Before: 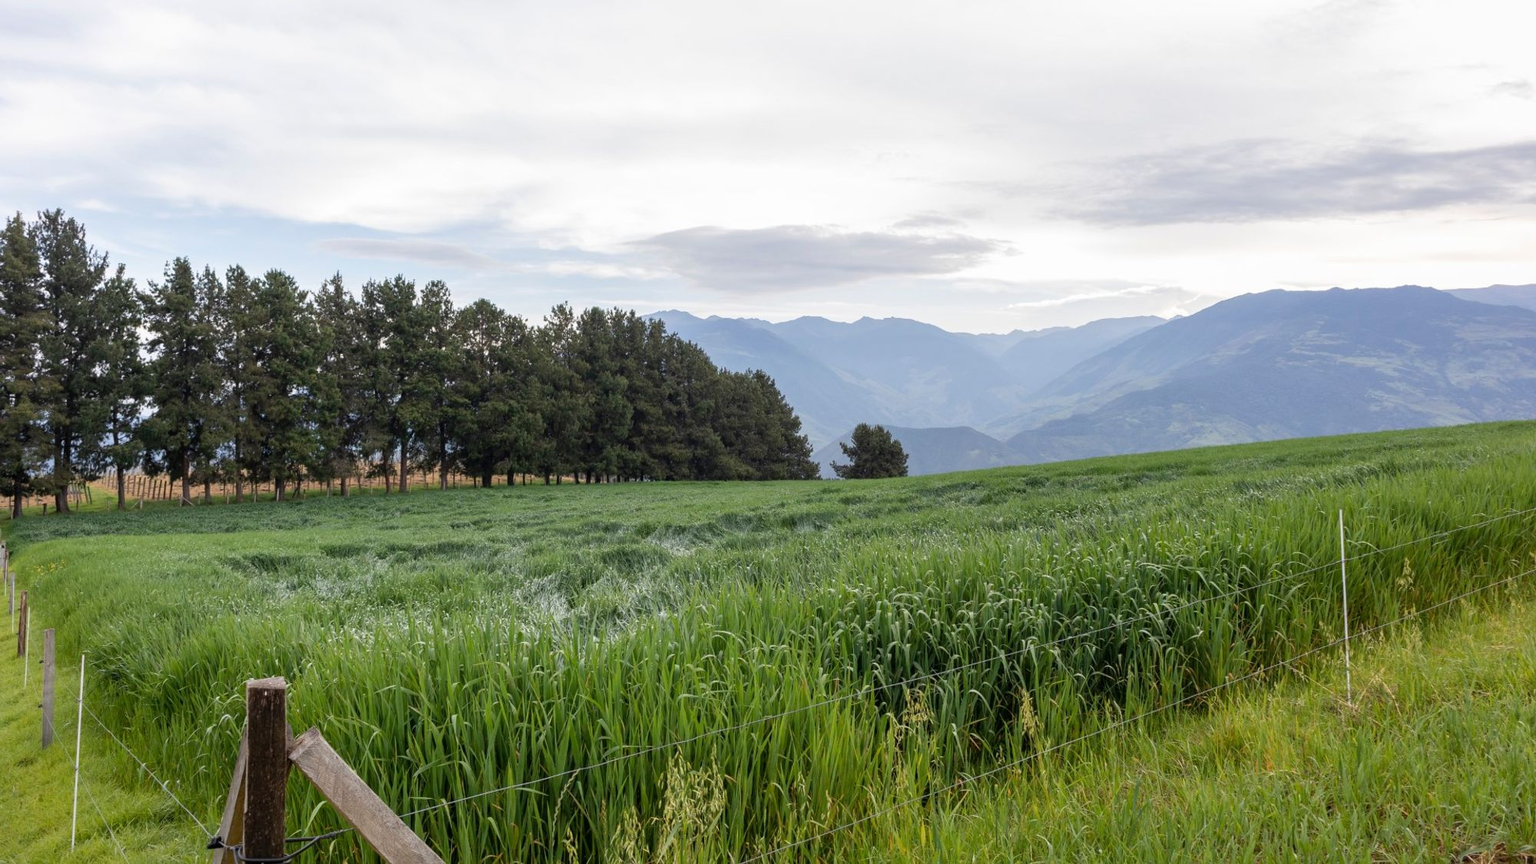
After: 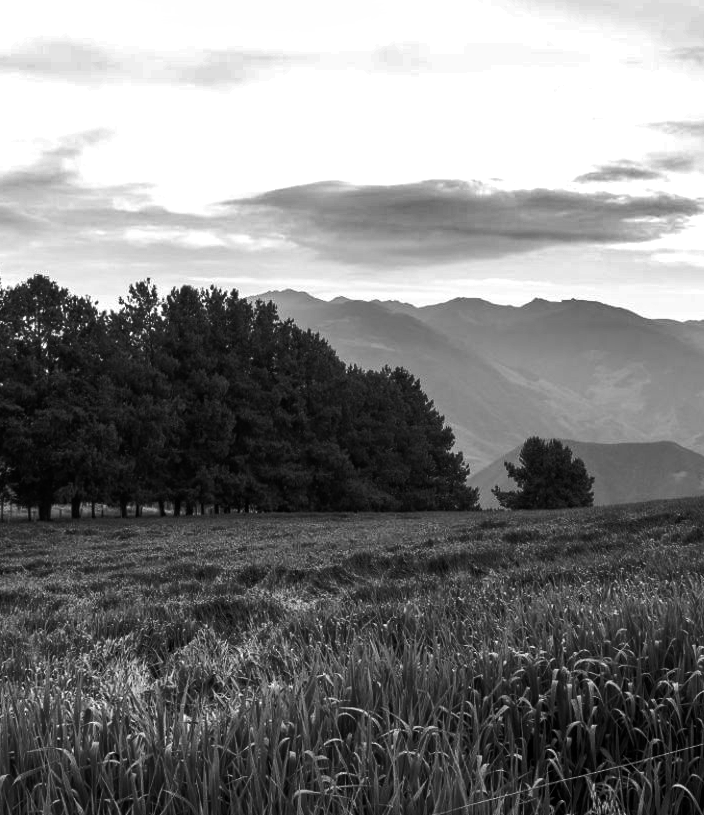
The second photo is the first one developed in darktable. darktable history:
crop and rotate: left 29.476%, top 10.214%, right 35.32%, bottom 17.333%
monochrome: on, module defaults
color balance: mode lift, gamma, gain (sRGB), lift [1, 1, 0.101, 1]
exposure: exposure 0.2 EV, compensate highlight preservation false
shadows and highlights: shadows 30.63, highlights -63.22, shadows color adjustment 98%, highlights color adjustment 58.61%, soften with gaussian
